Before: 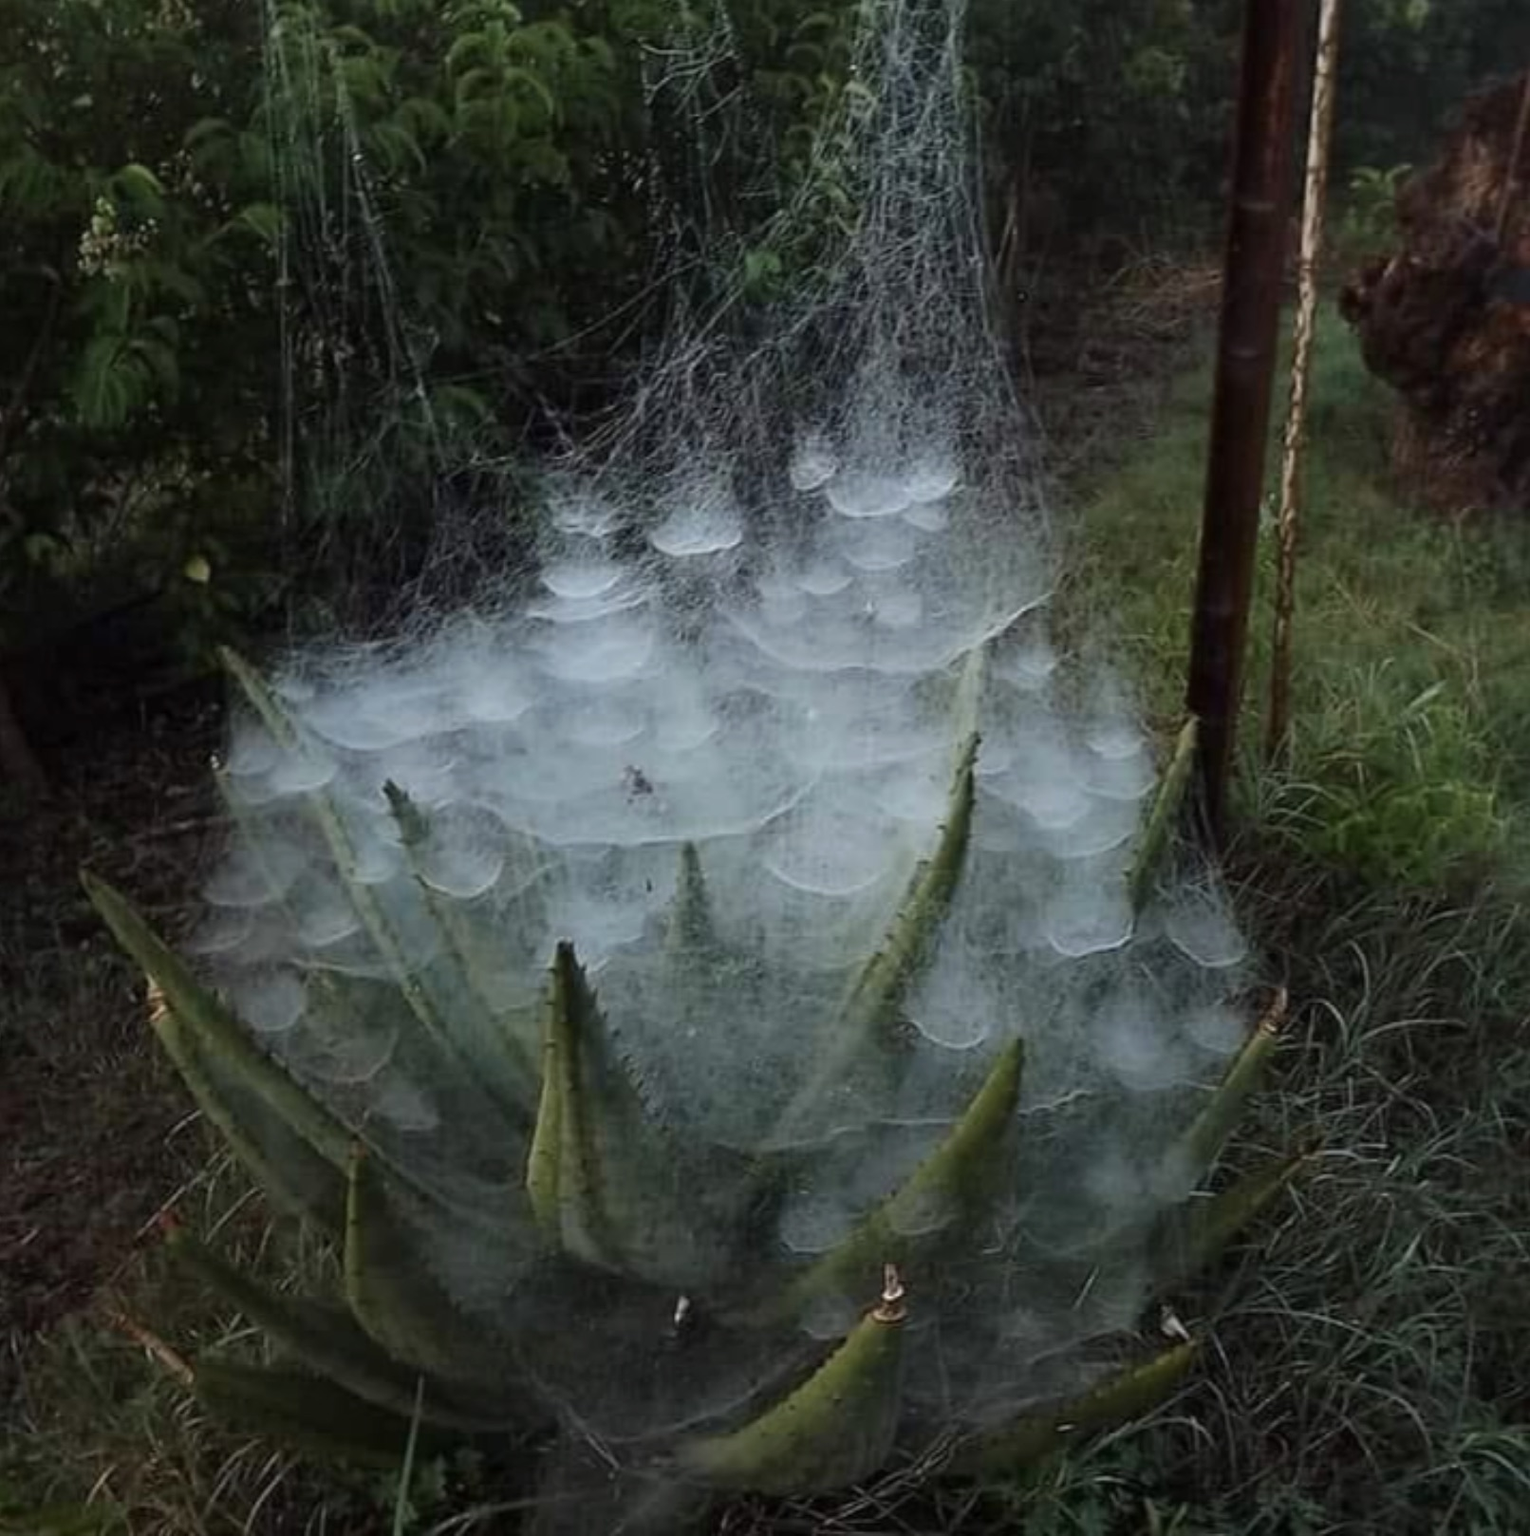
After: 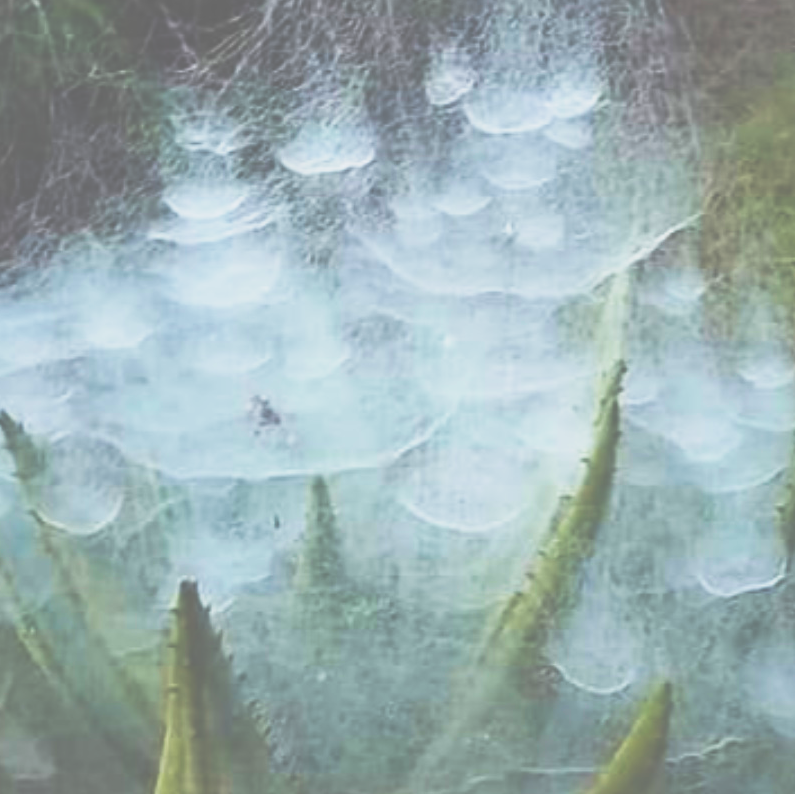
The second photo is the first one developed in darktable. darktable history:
base curve: curves: ch0 [(0, 0) (0.088, 0.125) (0.176, 0.251) (0.354, 0.501) (0.613, 0.749) (1, 0.877)], preserve colors none
crop: left 25.265%, top 25.407%, right 25.36%, bottom 25.499%
velvia: strength 45.07%
exposure: black level correction -0.072, exposure 0.503 EV, compensate exposure bias true, compensate highlight preservation false
